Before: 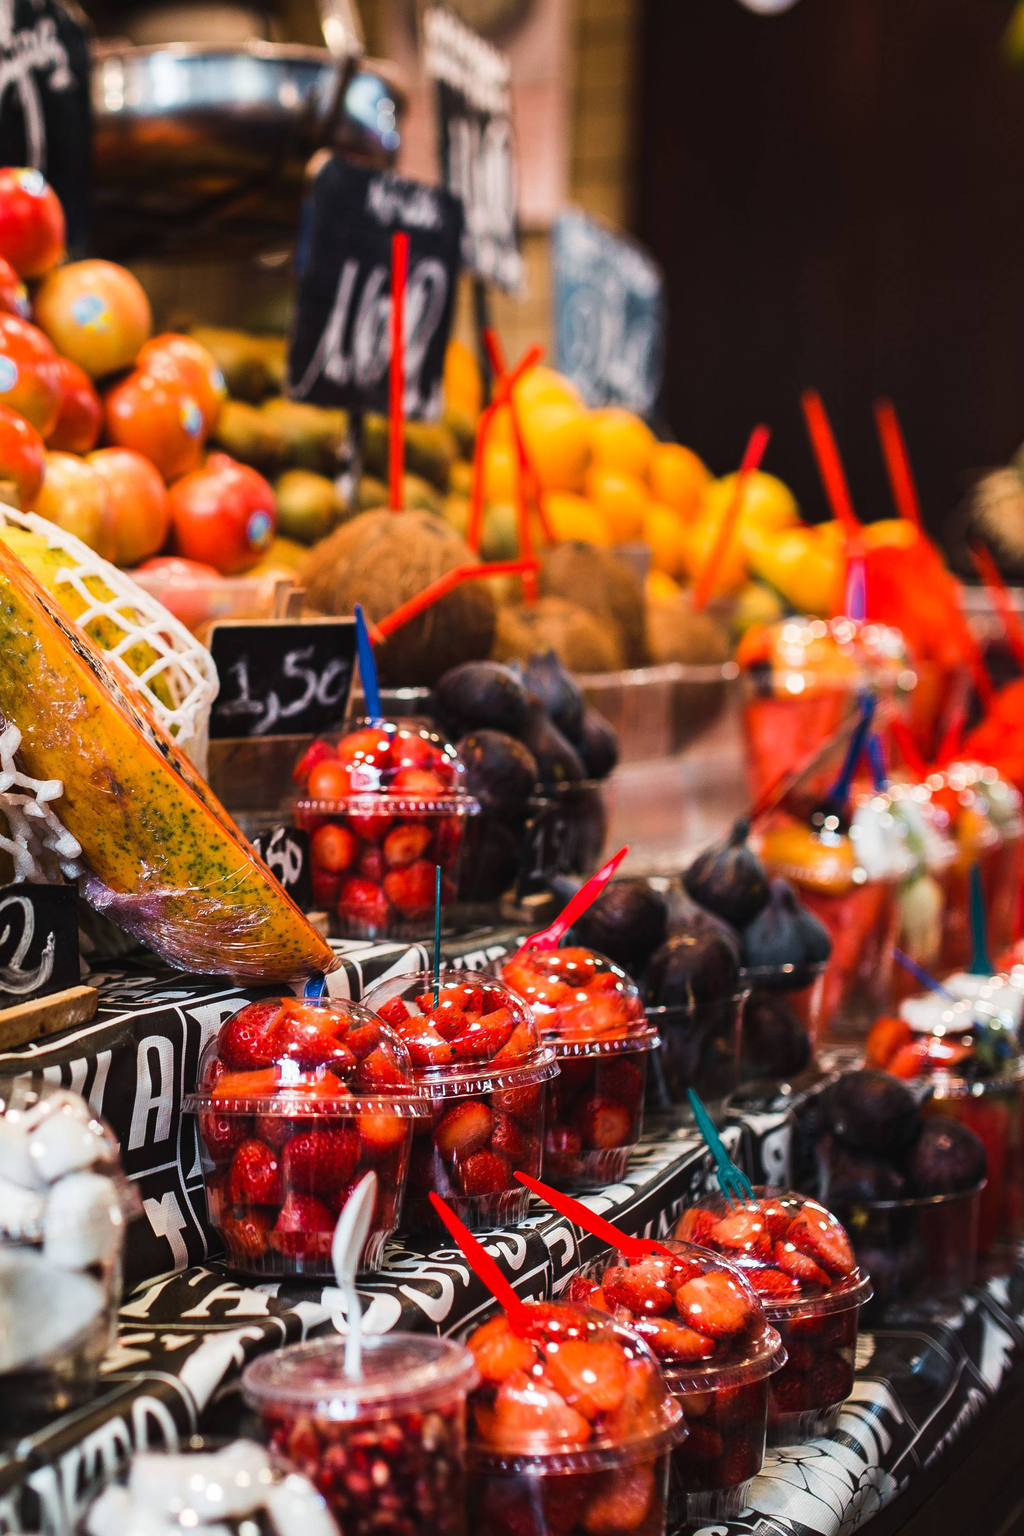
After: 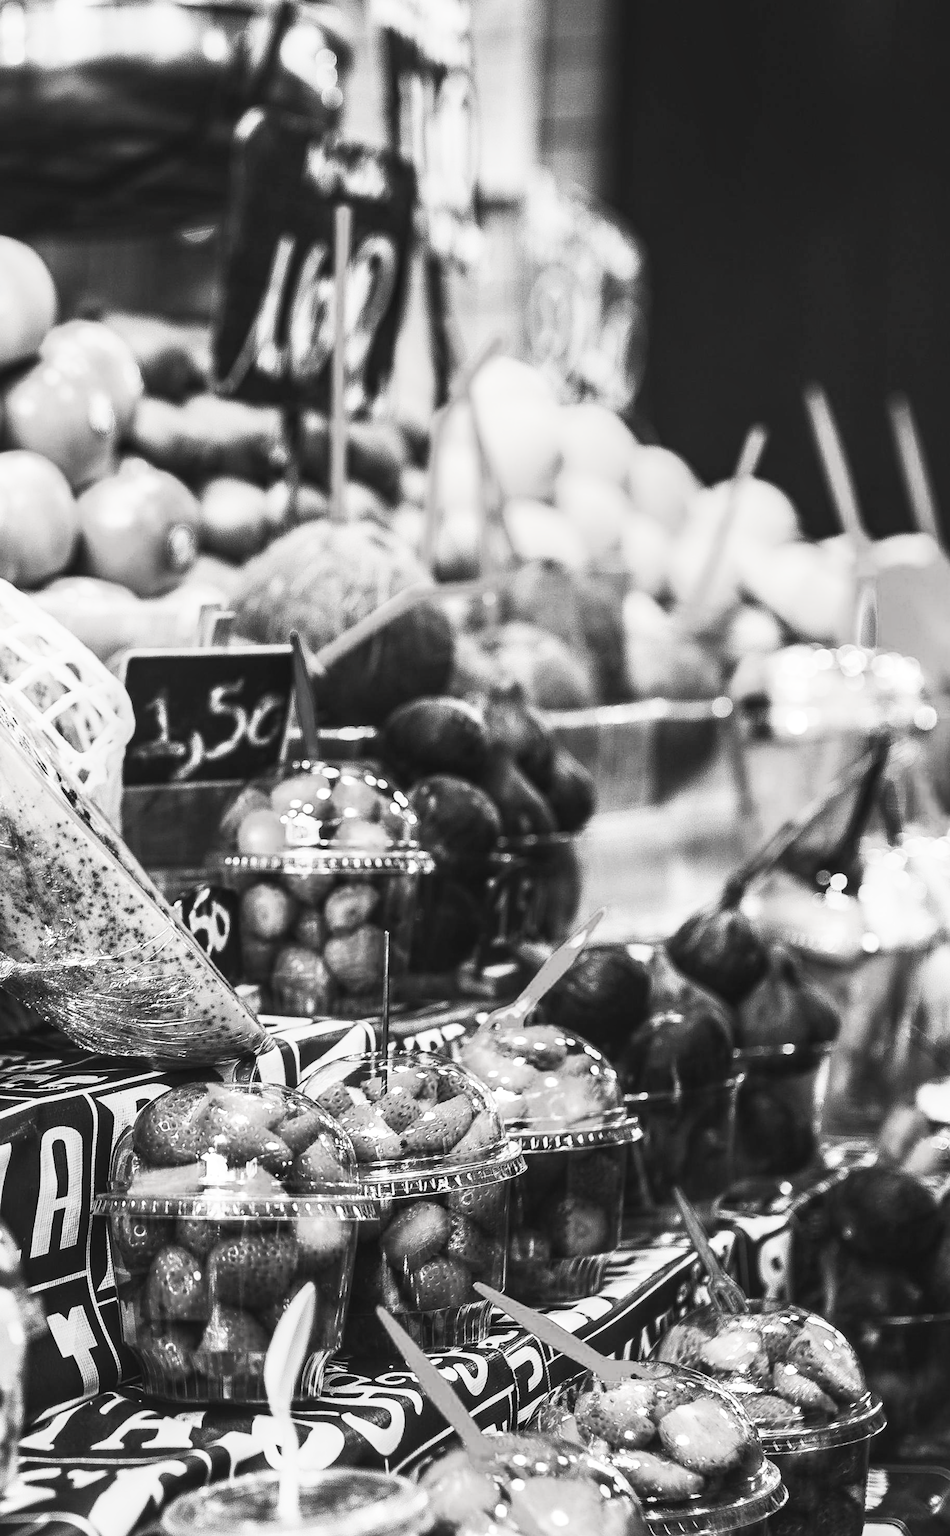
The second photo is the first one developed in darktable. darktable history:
sharpen: amount 0.207
contrast brightness saturation: contrast 0.527, brightness 0.462, saturation -0.989
crop: left 9.963%, top 3.622%, right 9.264%, bottom 9.33%
local contrast: on, module defaults
